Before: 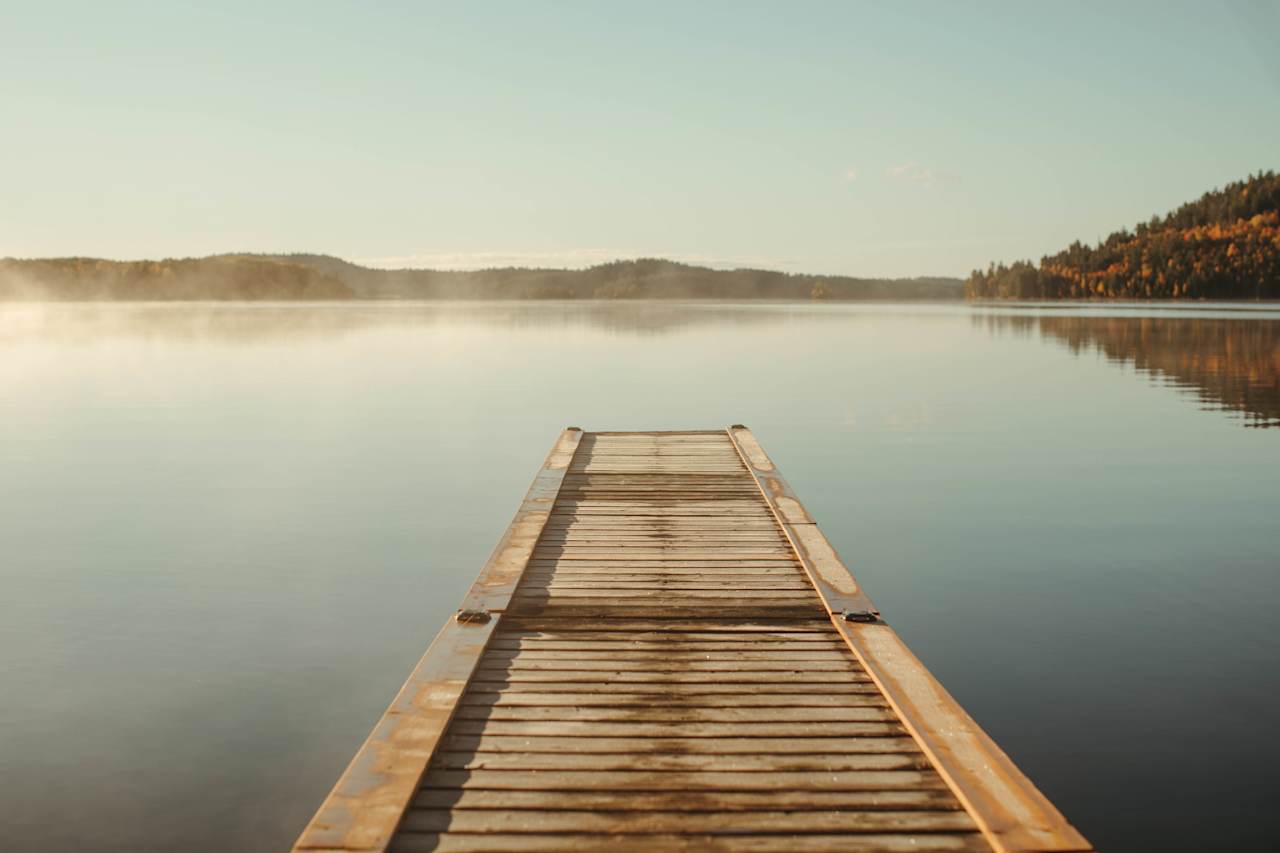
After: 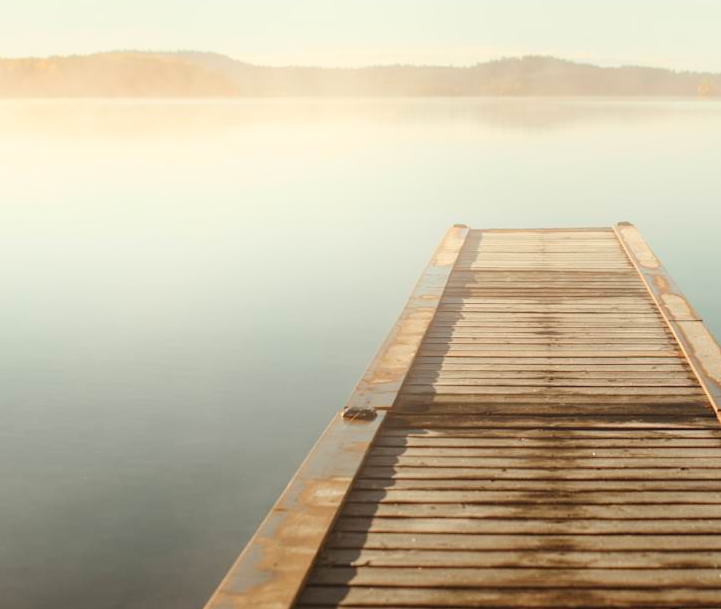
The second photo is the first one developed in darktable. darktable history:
bloom: threshold 82.5%, strength 16.25%
crop: left 8.966%, top 23.852%, right 34.699%, bottom 4.703%
